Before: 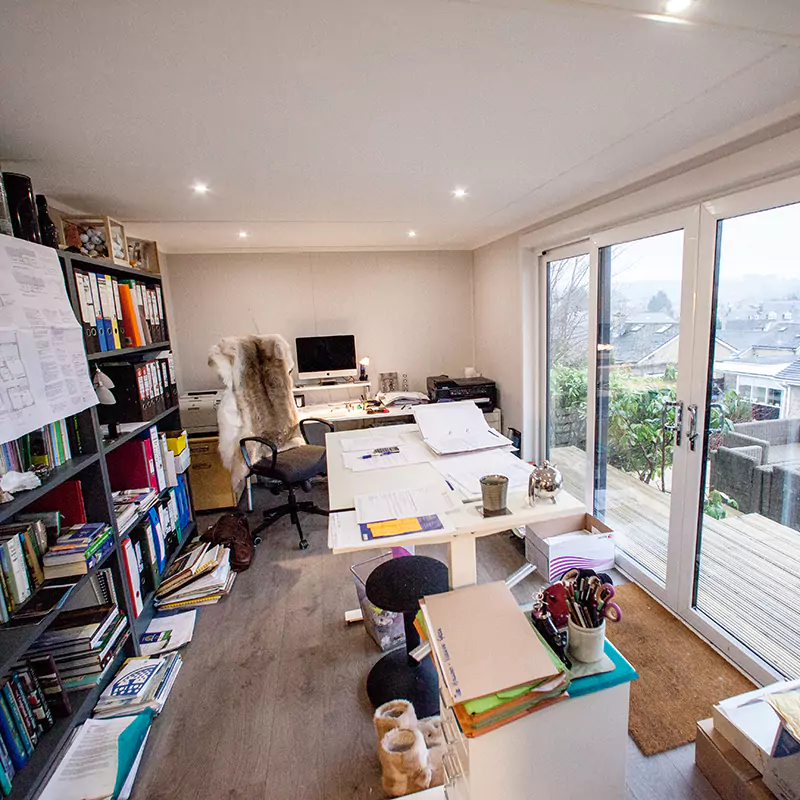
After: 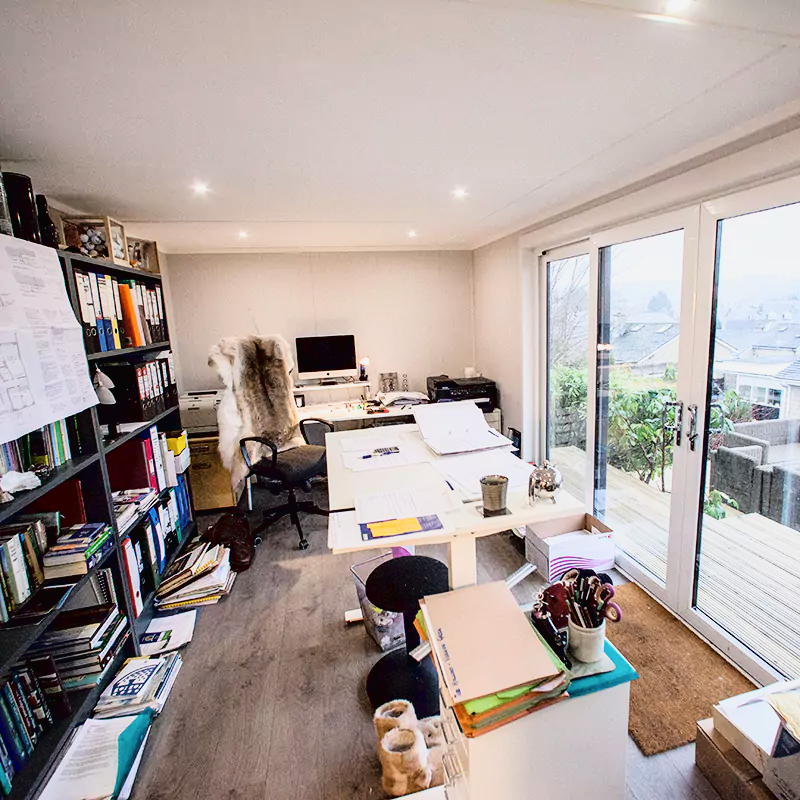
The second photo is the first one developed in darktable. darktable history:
exposure: black level correction 0.004, exposure 0.017 EV, compensate highlight preservation false
tone curve: curves: ch0 [(0, 0.014) (0.17, 0.099) (0.398, 0.423) (0.728, 0.808) (0.877, 0.91) (0.99, 0.955)]; ch1 [(0, 0) (0.377, 0.325) (0.493, 0.491) (0.505, 0.504) (0.515, 0.515) (0.554, 0.575) (0.623, 0.643) (0.701, 0.718) (1, 1)]; ch2 [(0, 0) (0.423, 0.453) (0.481, 0.485) (0.501, 0.501) (0.531, 0.527) (0.586, 0.597) (0.663, 0.706) (0.717, 0.753) (1, 0.991)], color space Lab, linked channels, preserve colors none
color correction: highlights b* 0.001, saturation 0.803
contrast brightness saturation: contrast 0.041, saturation 0.152
